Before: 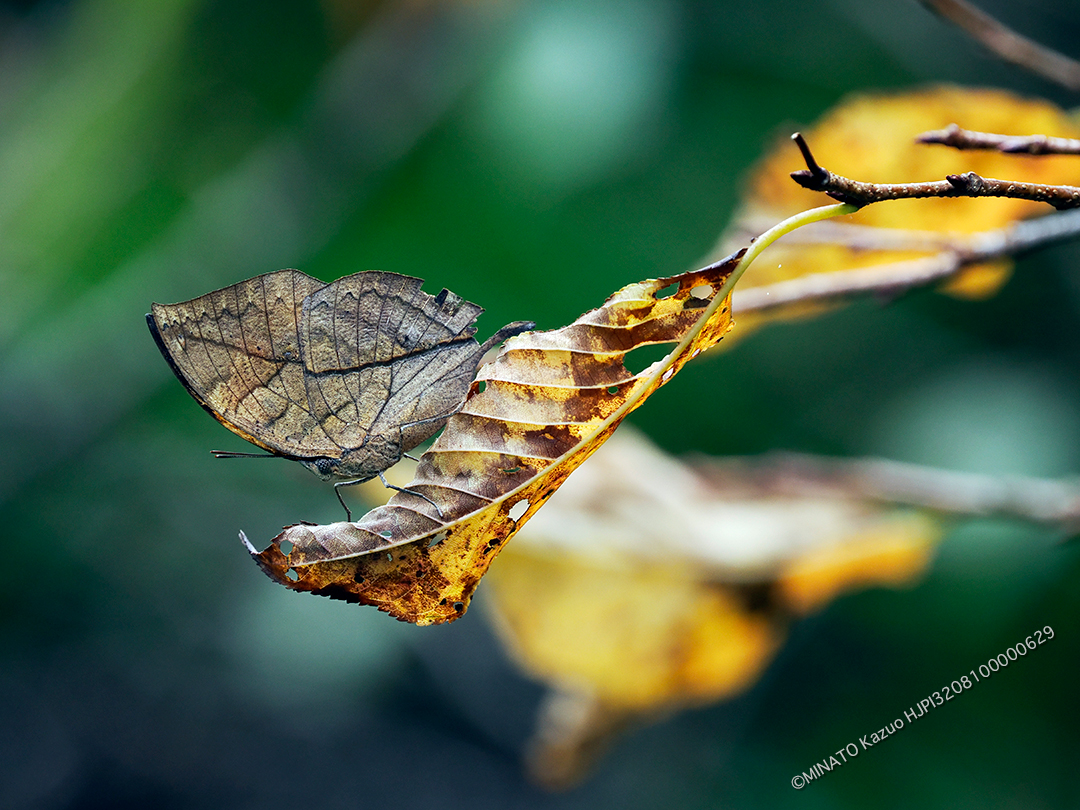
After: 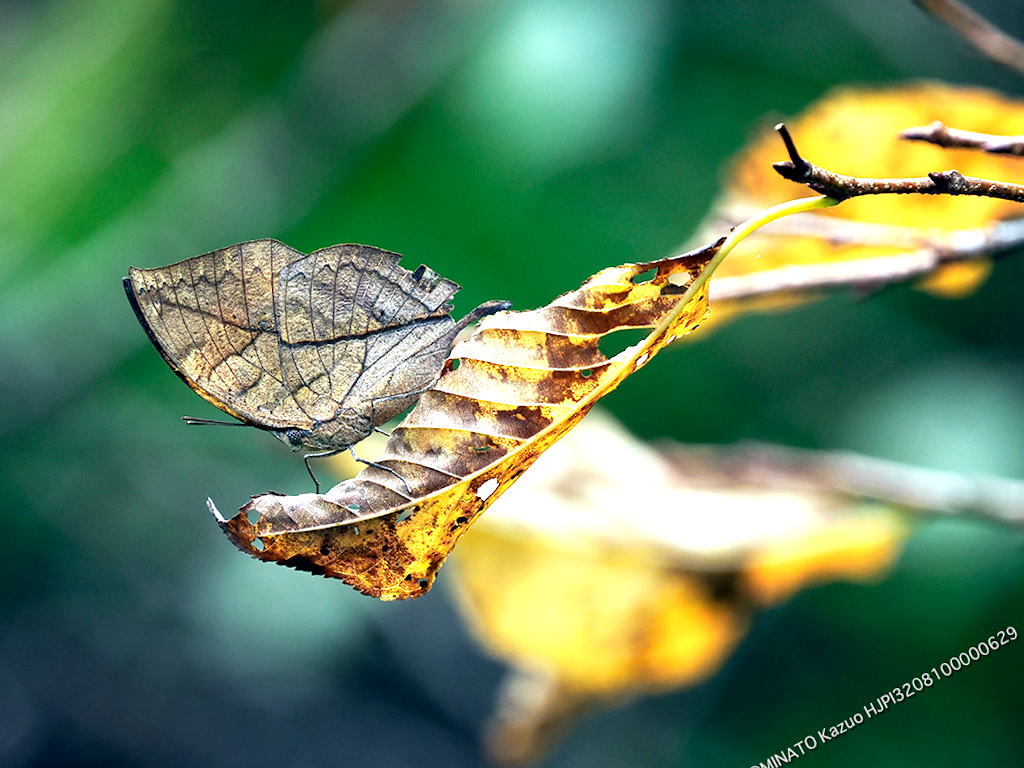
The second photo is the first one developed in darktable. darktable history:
exposure: exposure 0.781 EV, compensate highlight preservation false
color zones: curves: ch1 [(0.077, 0.436) (0.25, 0.5) (0.75, 0.5)]
crop and rotate: angle -2.38°
local contrast: highlights 100%, shadows 100%, detail 120%, midtone range 0.2
